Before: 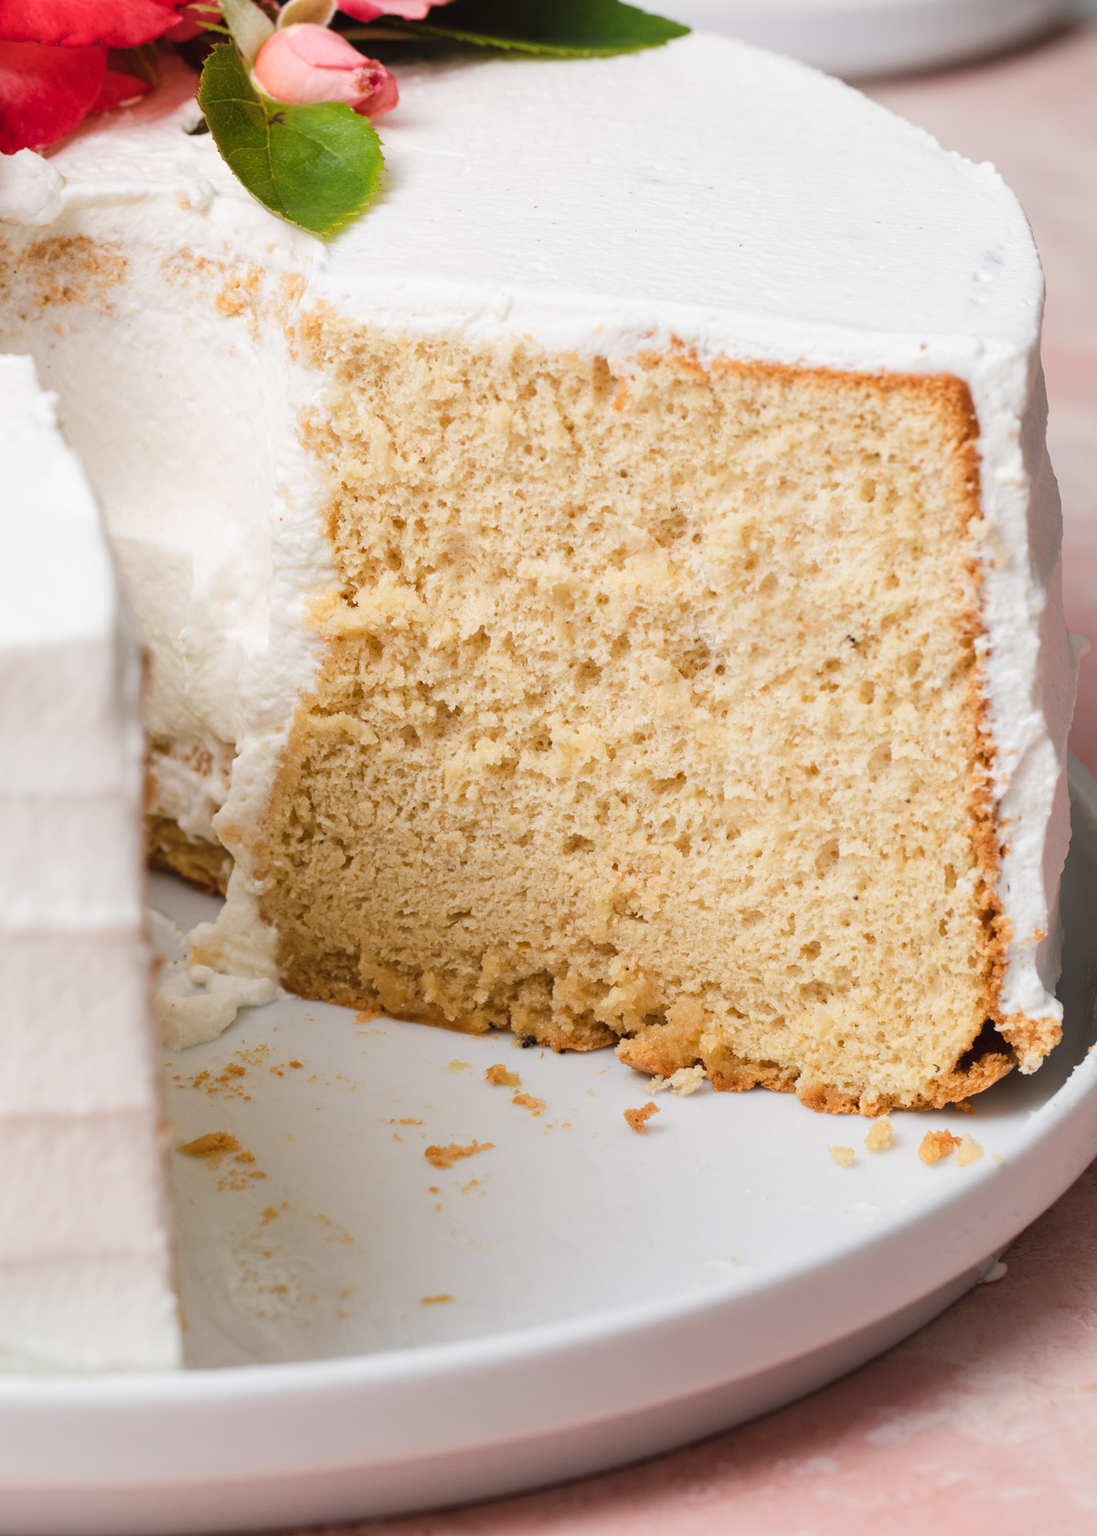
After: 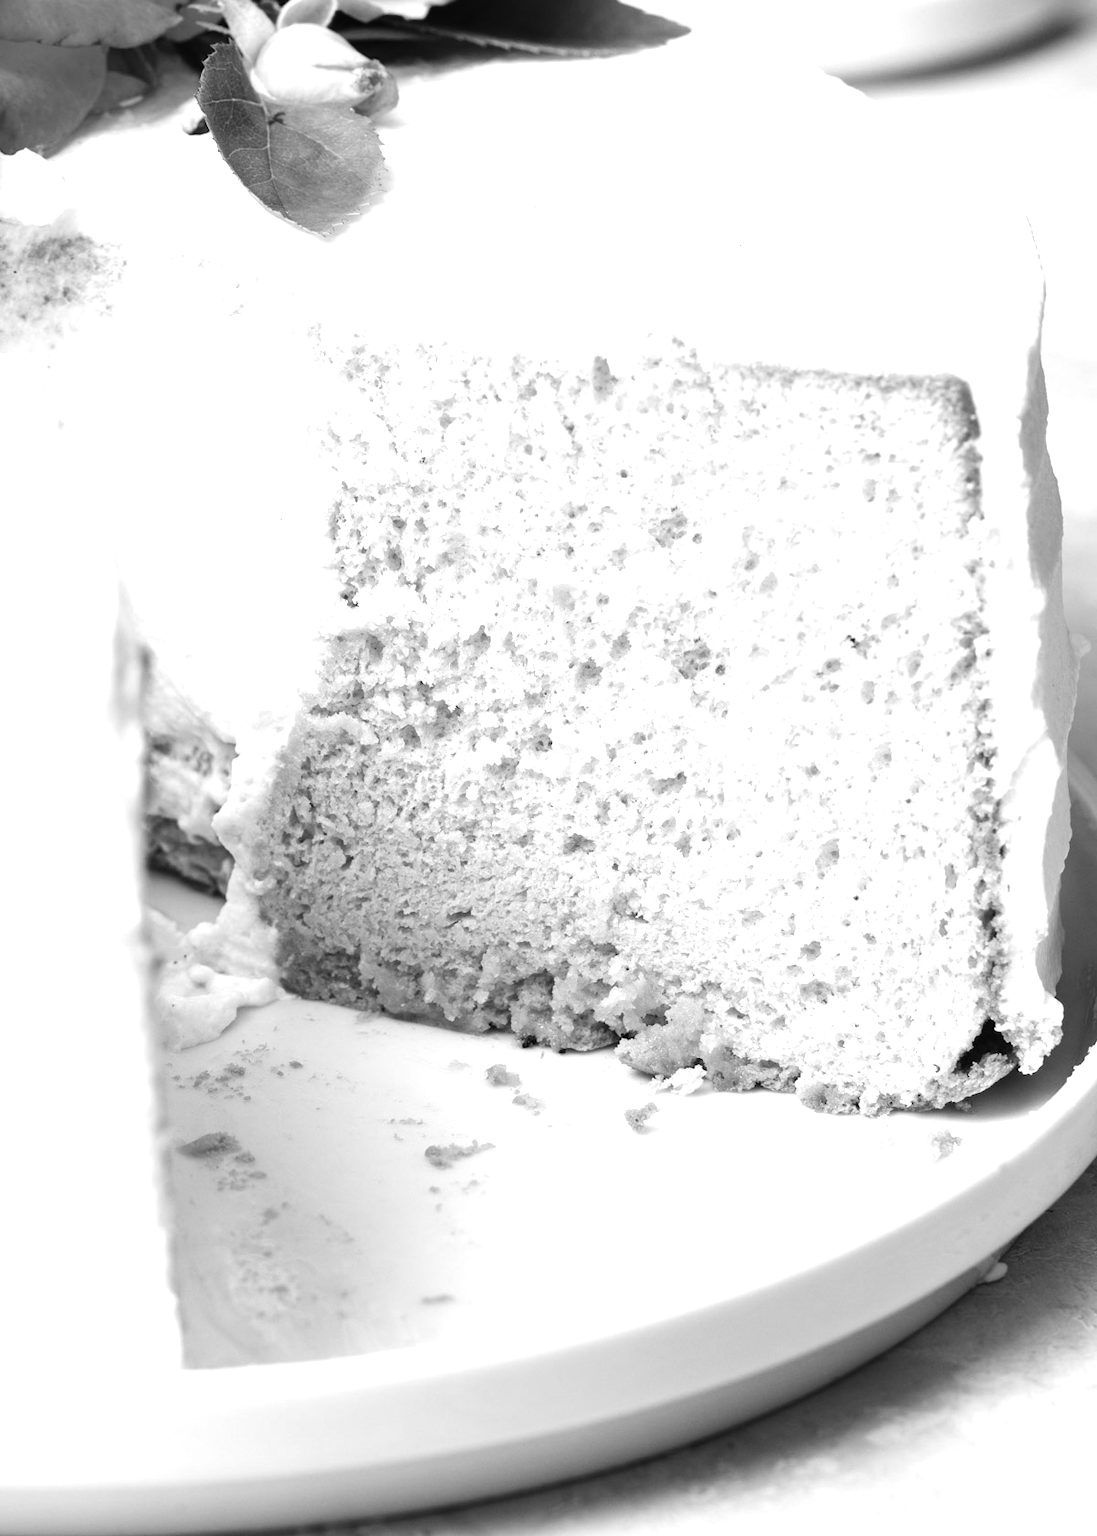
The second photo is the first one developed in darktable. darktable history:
tone curve: curves: ch0 [(0, 0) (0.059, 0.027) (0.162, 0.125) (0.304, 0.279) (0.547, 0.532) (0.828, 0.815) (1, 0.983)]; ch1 [(0, 0) (0.23, 0.166) (0.34, 0.298) (0.371, 0.334) (0.435, 0.413) (0.477, 0.469) (0.499, 0.498) (0.529, 0.544) (0.559, 0.587) (0.743, 0.798) (1, 1)]; ch2 [(0, 0) (0.431, 0.414) (0.498, 0.503) (0.524, 0.531) (0.568, 0.567) (0.6, 0.597) (0.643, 0.631) (0.74, 0.721) (1, 1)], color space Lab, independent channels, preserve colors none
exposure: black level correction 0, exposure 0.7 EV, compensate exposure bias true, compensate highlight preservation false
monochrome: a -4.13, b 5.16, size 1
tone equalizer: -8 EV -0.417 EV, -7 EV -0.389 EV, -6 EV -0.333 EV, -5 EV -0.222 EV, -3 EV 0.222 EV, -2 EV 0.333 EV, -1 EV 0.389 EV, +0 EV 0.417 EV, edges refinement/feathering 500, mask exposure compensation -1.57 EV, preserve details no
